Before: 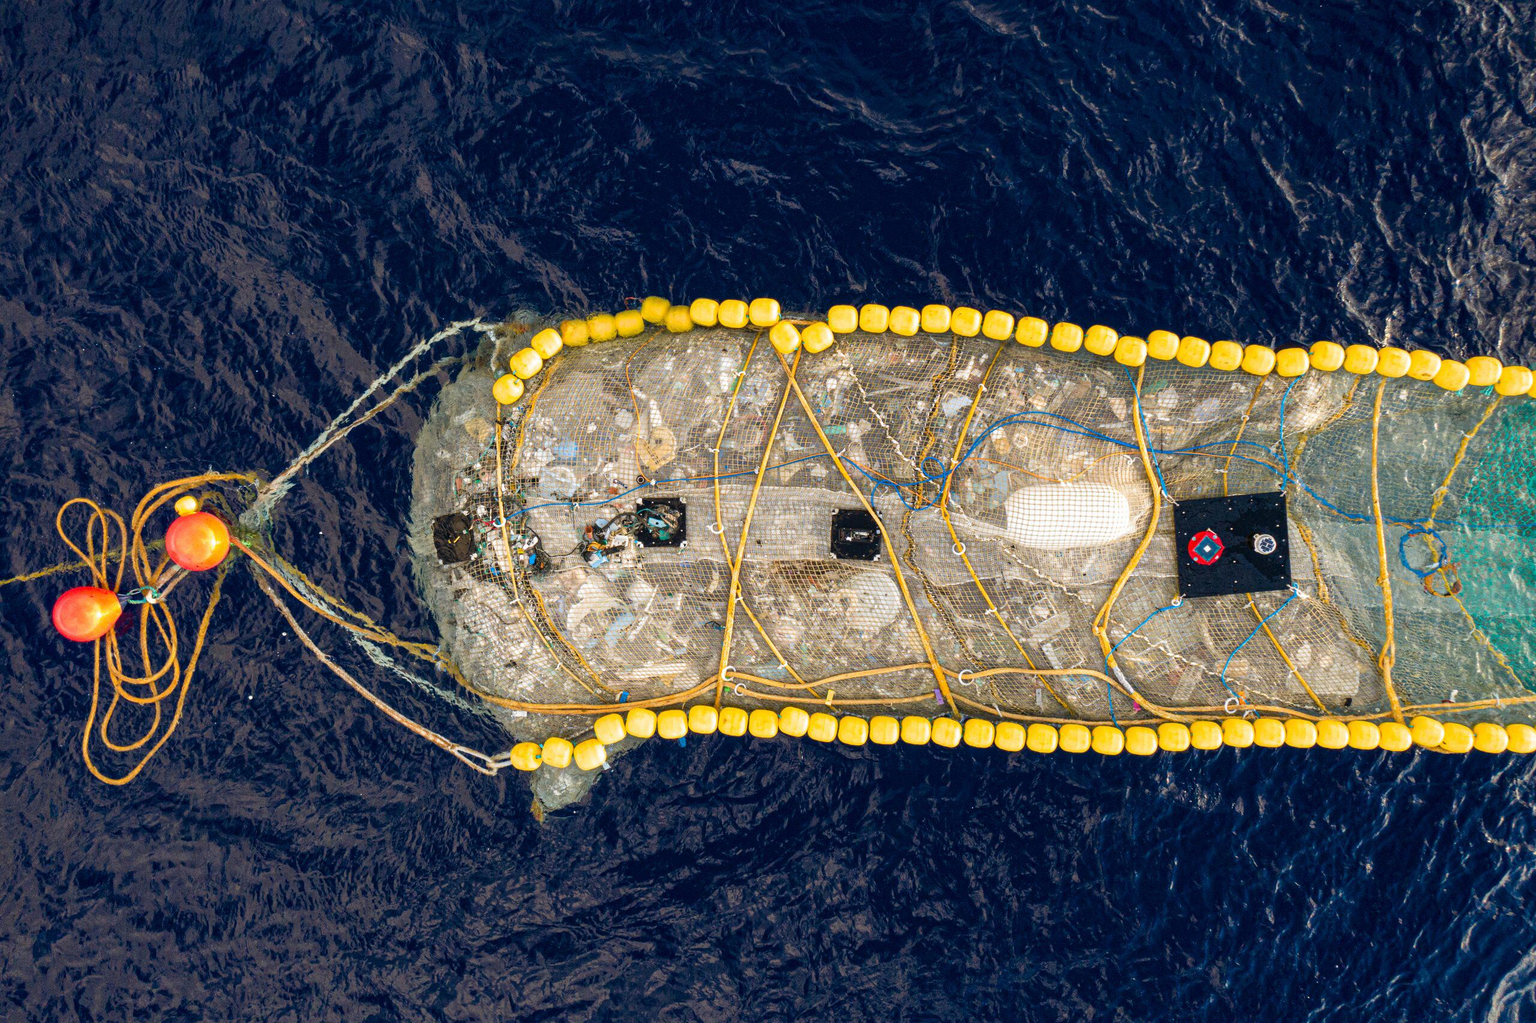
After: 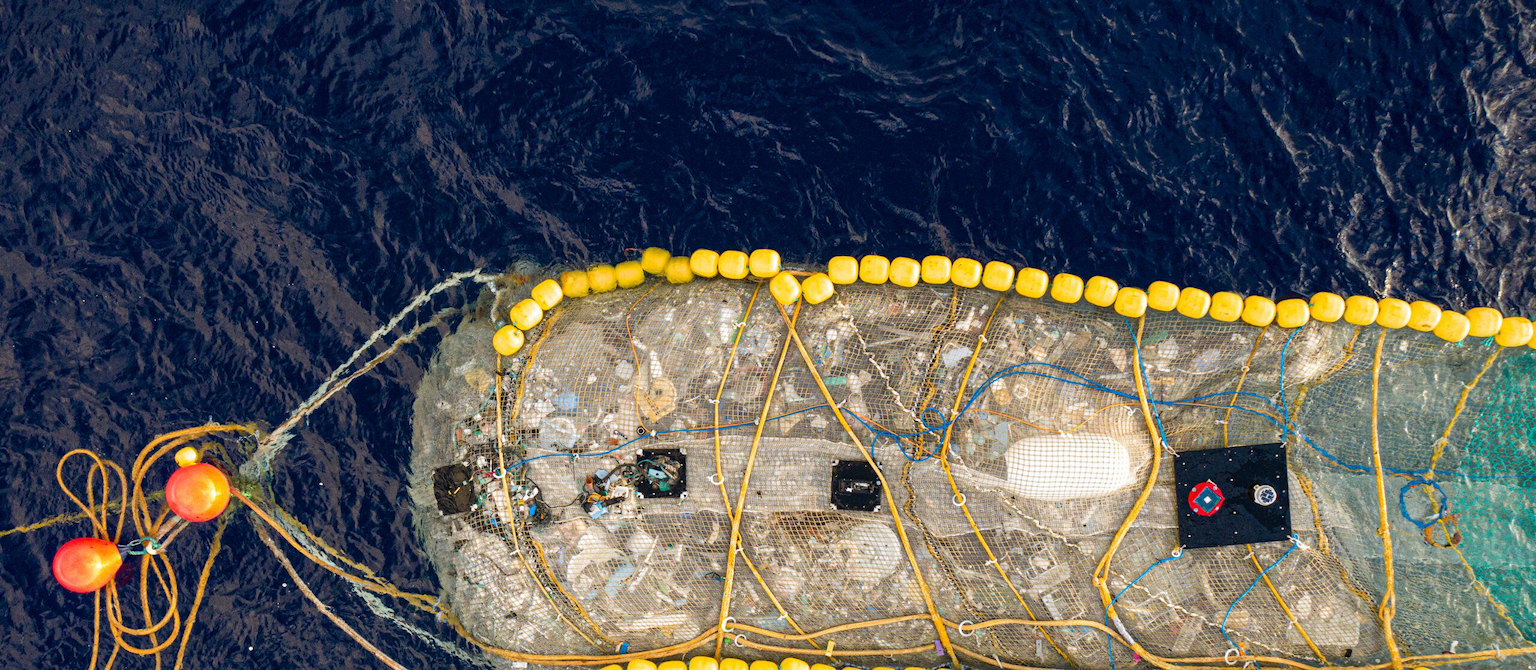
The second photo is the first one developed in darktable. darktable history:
crop and rotate: top 4.811%, bottom 29.566%
